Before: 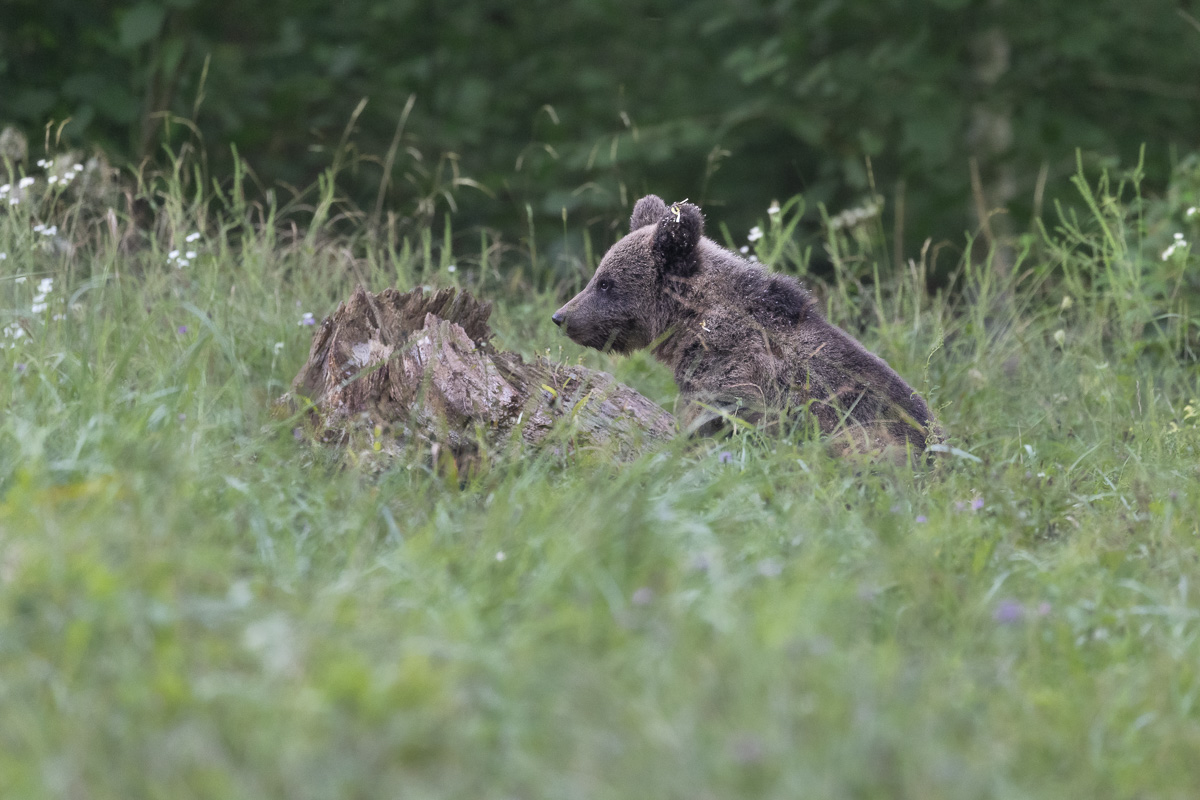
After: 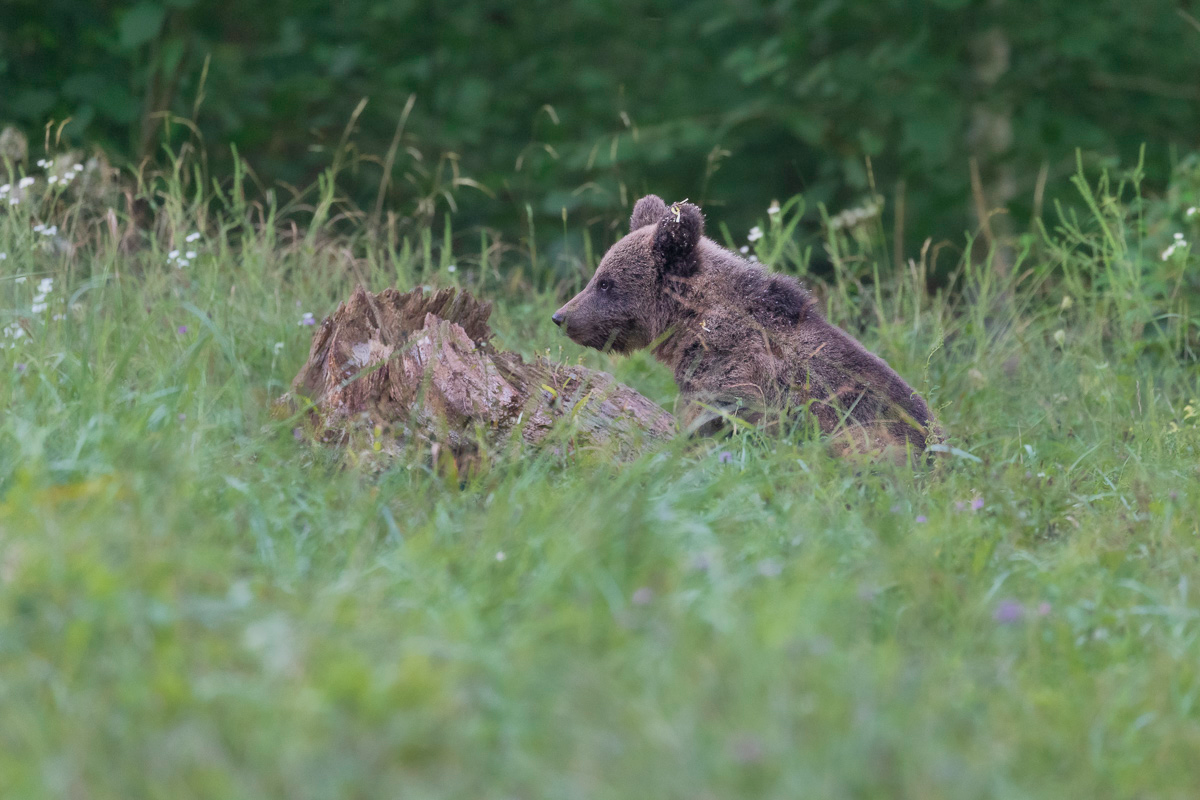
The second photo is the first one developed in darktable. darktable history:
velvia: on, module defaults
tone equalizer: on, module defaults
color balance: contrast -15%
